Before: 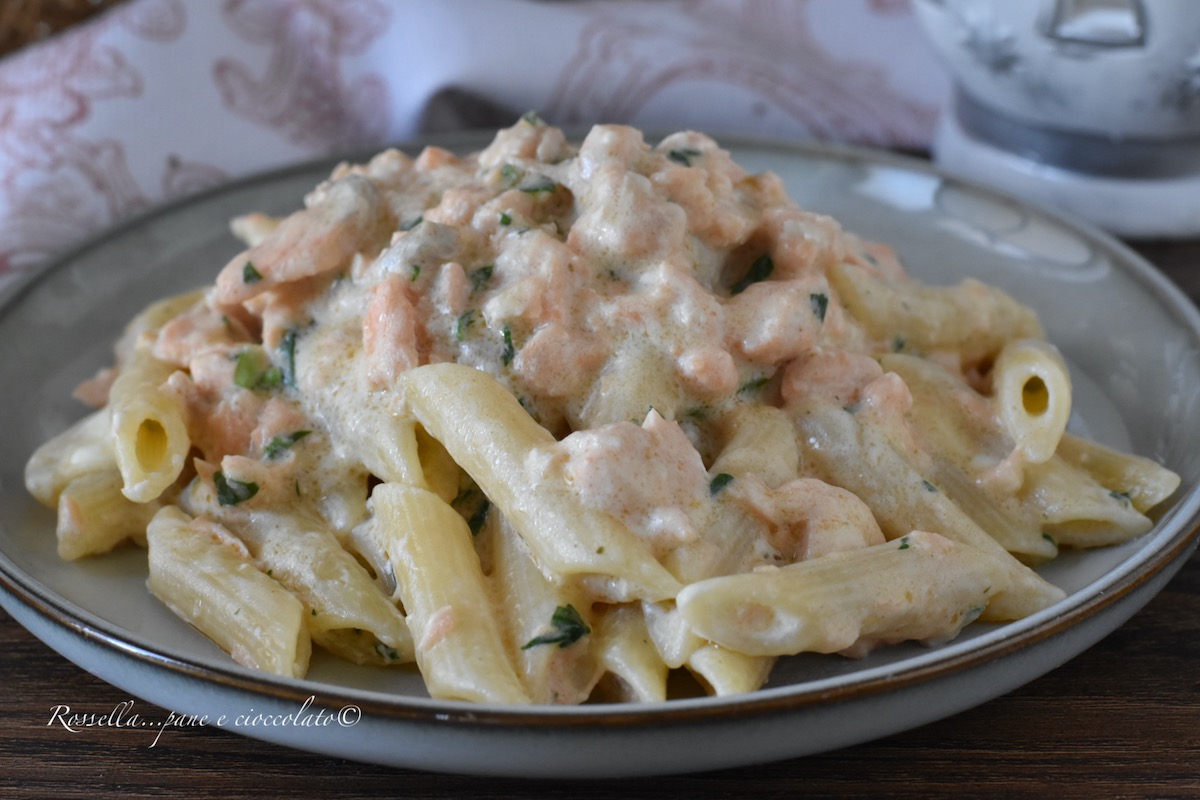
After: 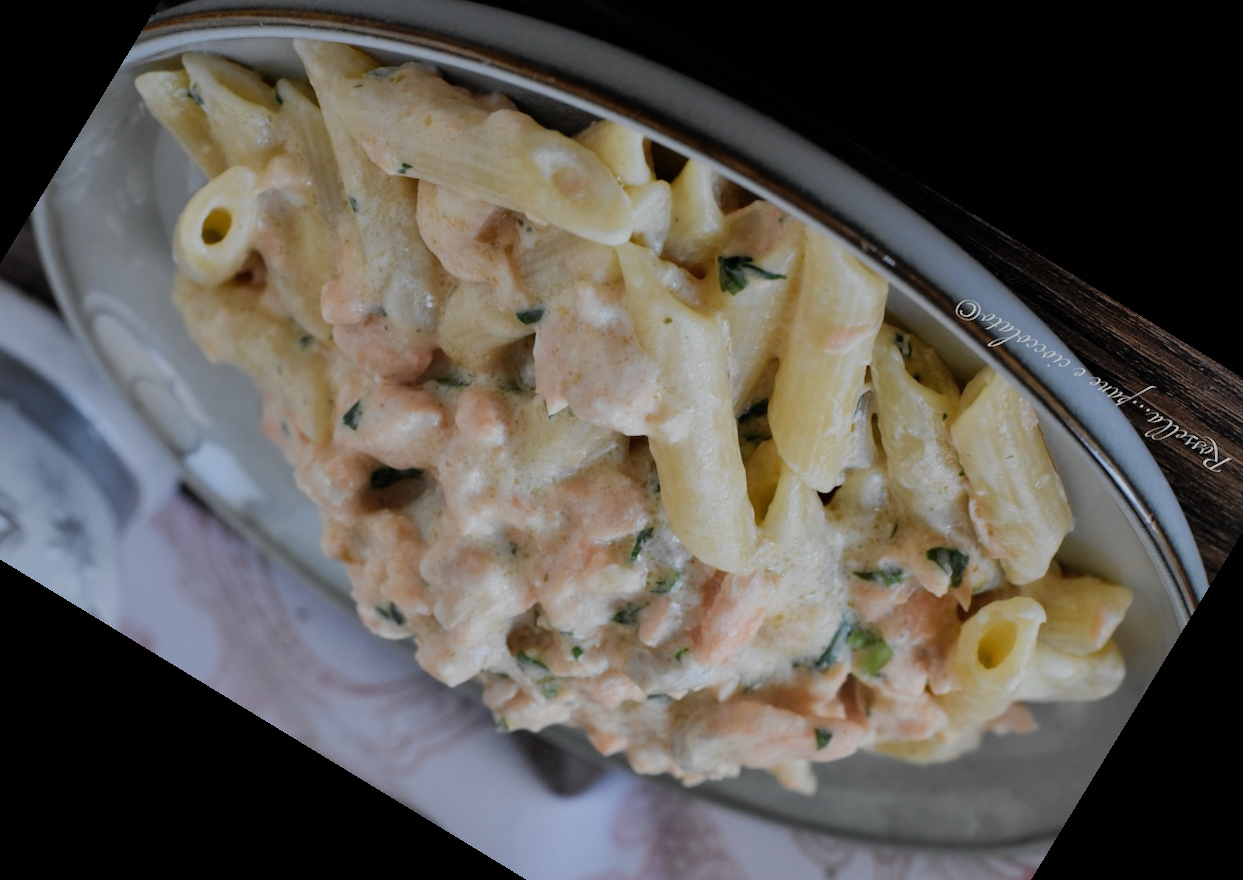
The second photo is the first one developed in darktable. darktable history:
filmic rgb: black relative exposure -9.22 EV, white relative exposure 6.77 EV, hardness 3.07, contrast 1.05
shadows and highlights: on, module defaults
crop and rotate: angle 148.68°, left 9.111%, top 15.603%, right 4.588%, bottom 17.041%
